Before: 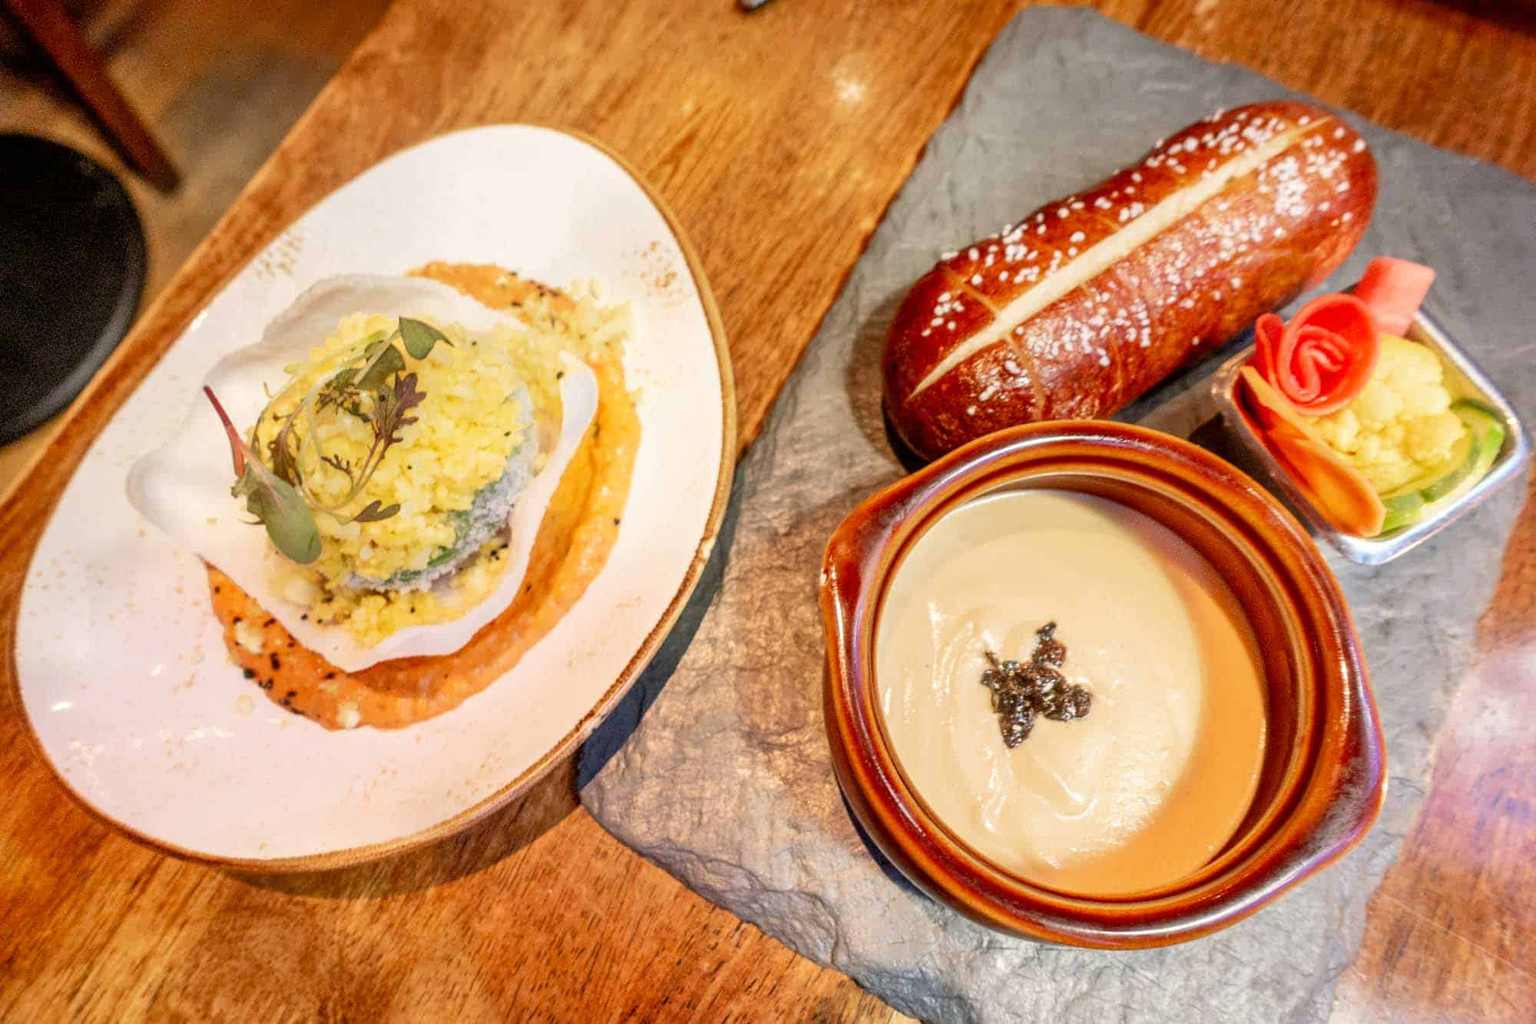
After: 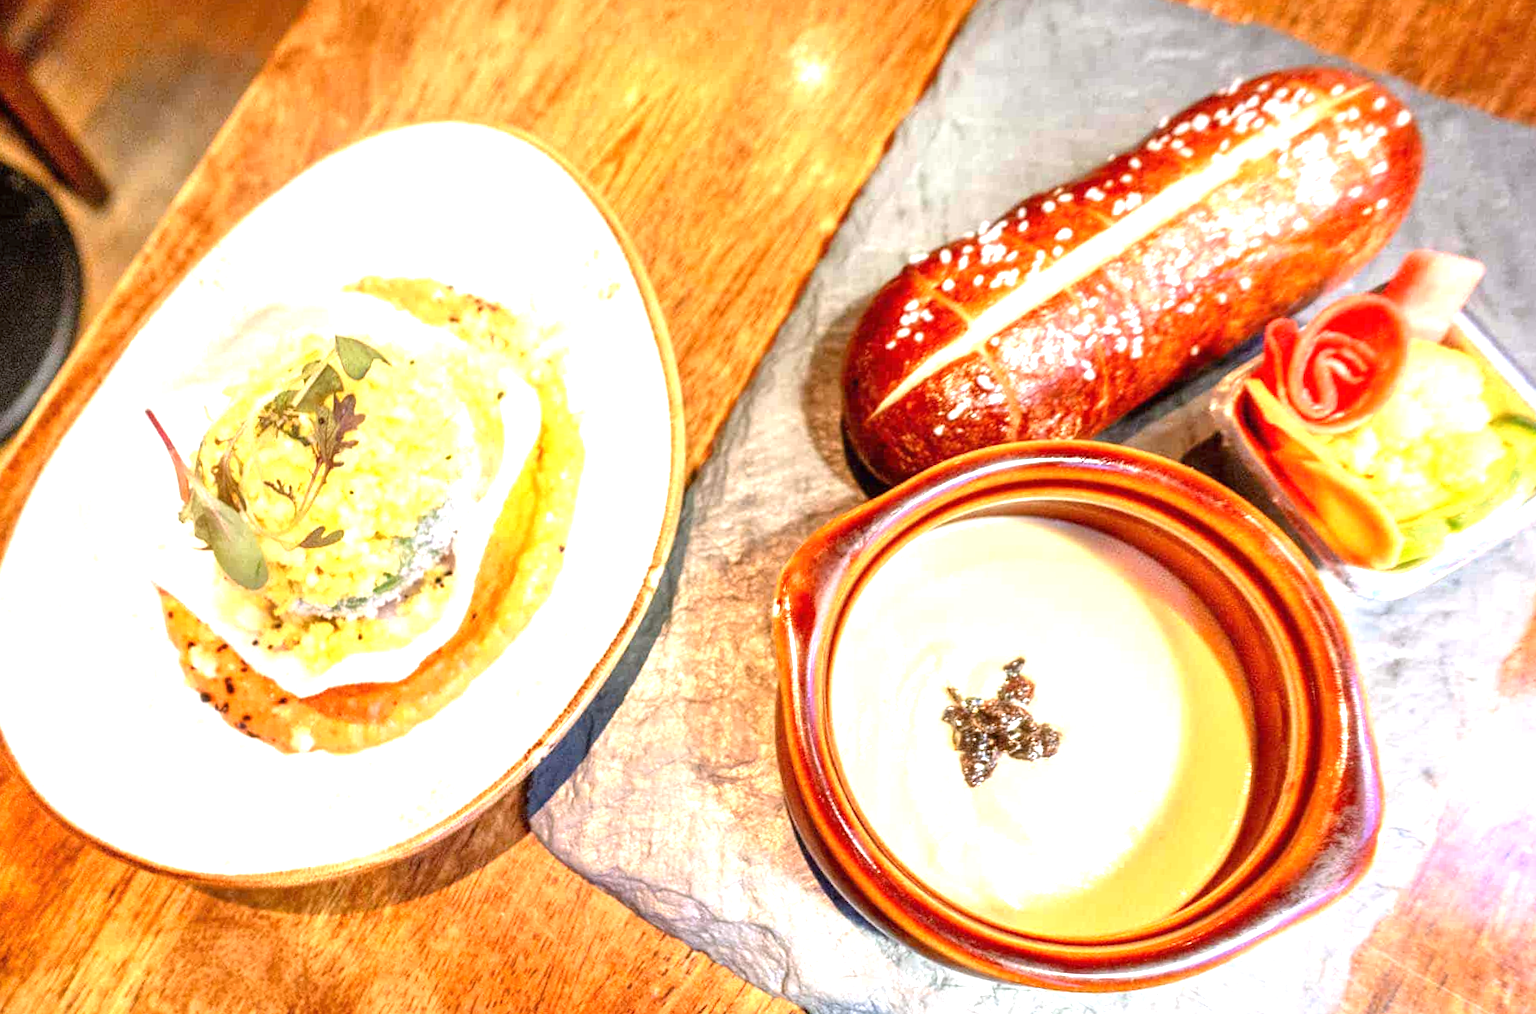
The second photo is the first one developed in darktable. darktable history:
white balance: red 0.967, blue 1.049
rotate and perspective: rotation 0.062°, lens shift (vertical) 0.115, lens shift (horizontal) -0.133, crop left 0.047, crop right 0.94, crop top 0.061, crop bottom 0.94
exposure: black level correction 0, exposure 1.2 EV, compensate exposure bias true, compensate highlight preservation false
